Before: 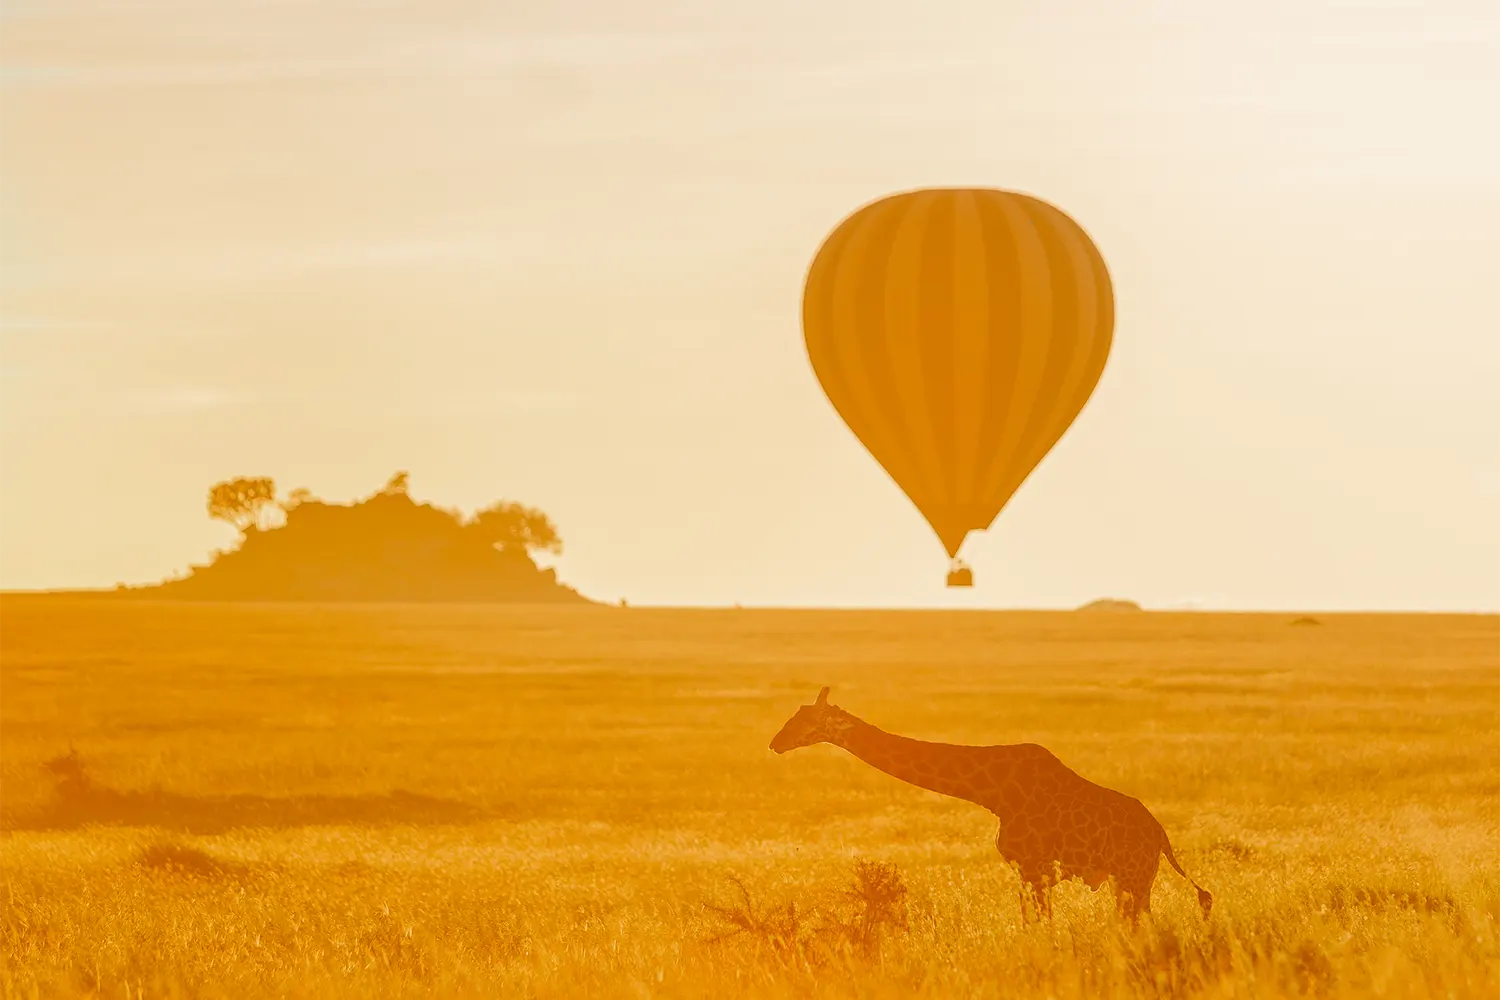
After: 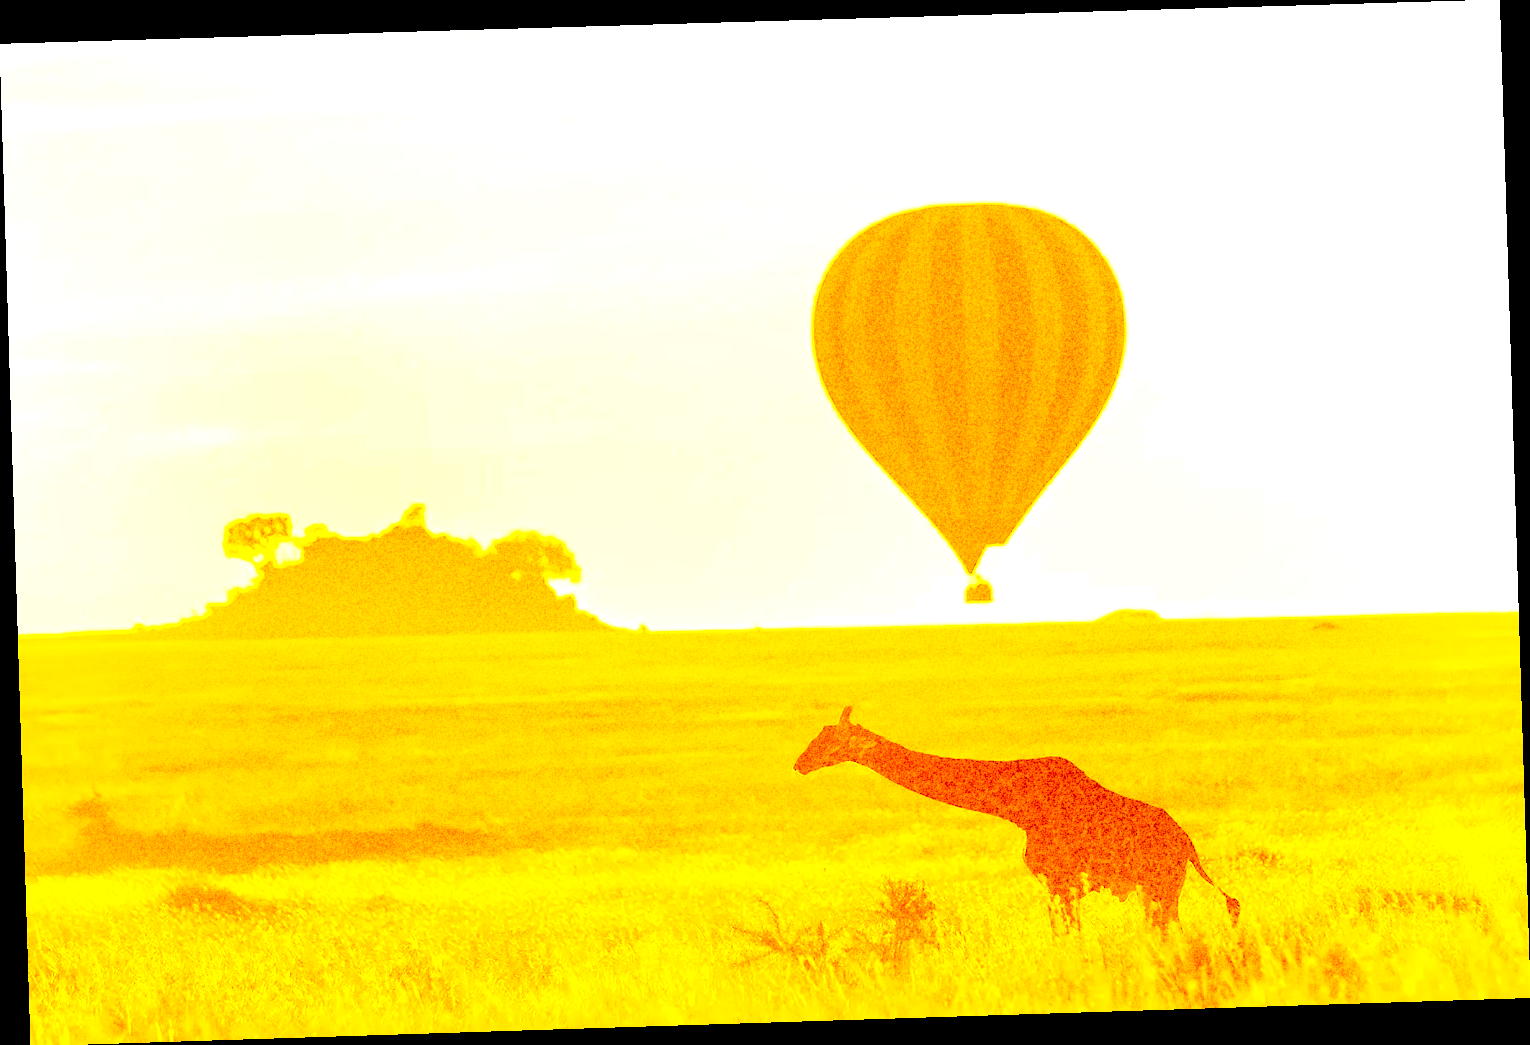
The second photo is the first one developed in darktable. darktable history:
grain: coarseness 30.02 ISO, strength 100%
contrast brightness saturation: contrast 0.2, brightness 0.16, saturation 0.22
base curve: curves: ch0 [(0, 0) (0.036, 0.037) (0.121, 0.228) (0.46, 0.76) (0.859, 0.983) (1, 1)], preserve colors none
rotate and perspective: rotation -1.77°, lens shift (horizontal) 0.004, automatic cropping off
tone equalizer: on, module defaults
local contrast: highlights 123%, shadows 126%, detail 140%, midtone range 0.254
color balance rgb: perceptual saturation grading › global saturation 36%, perceptual brilliance grading › global brilliance 10%, global vibrance 20%
shadows and highlights: radius 133.83, soften with gaussian
